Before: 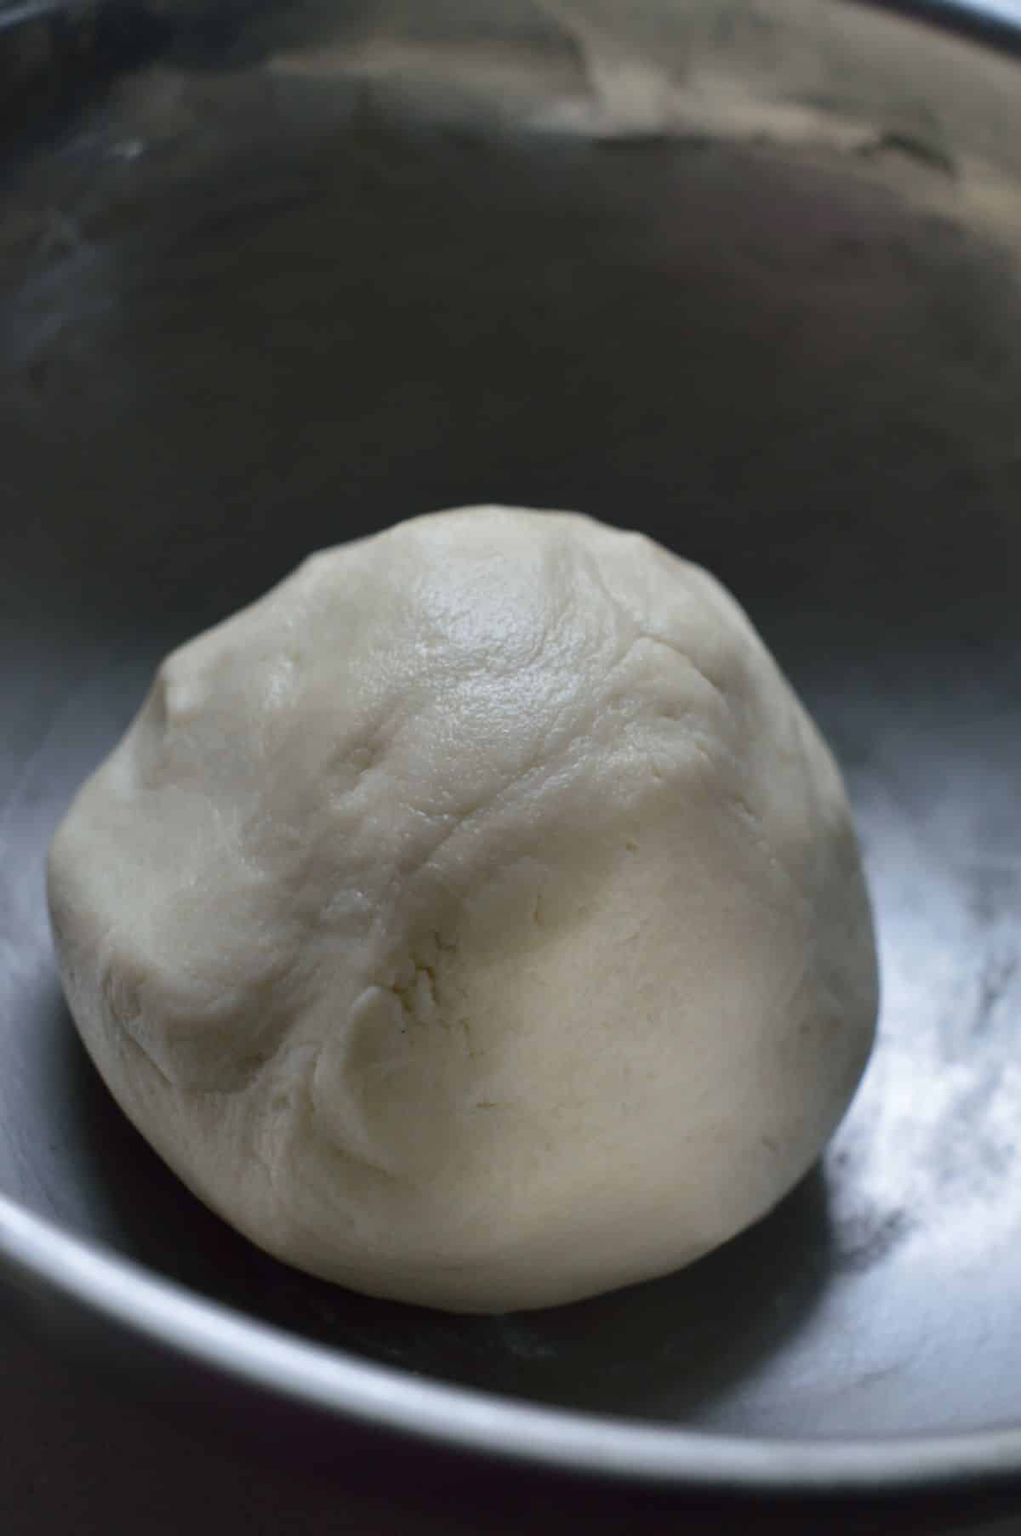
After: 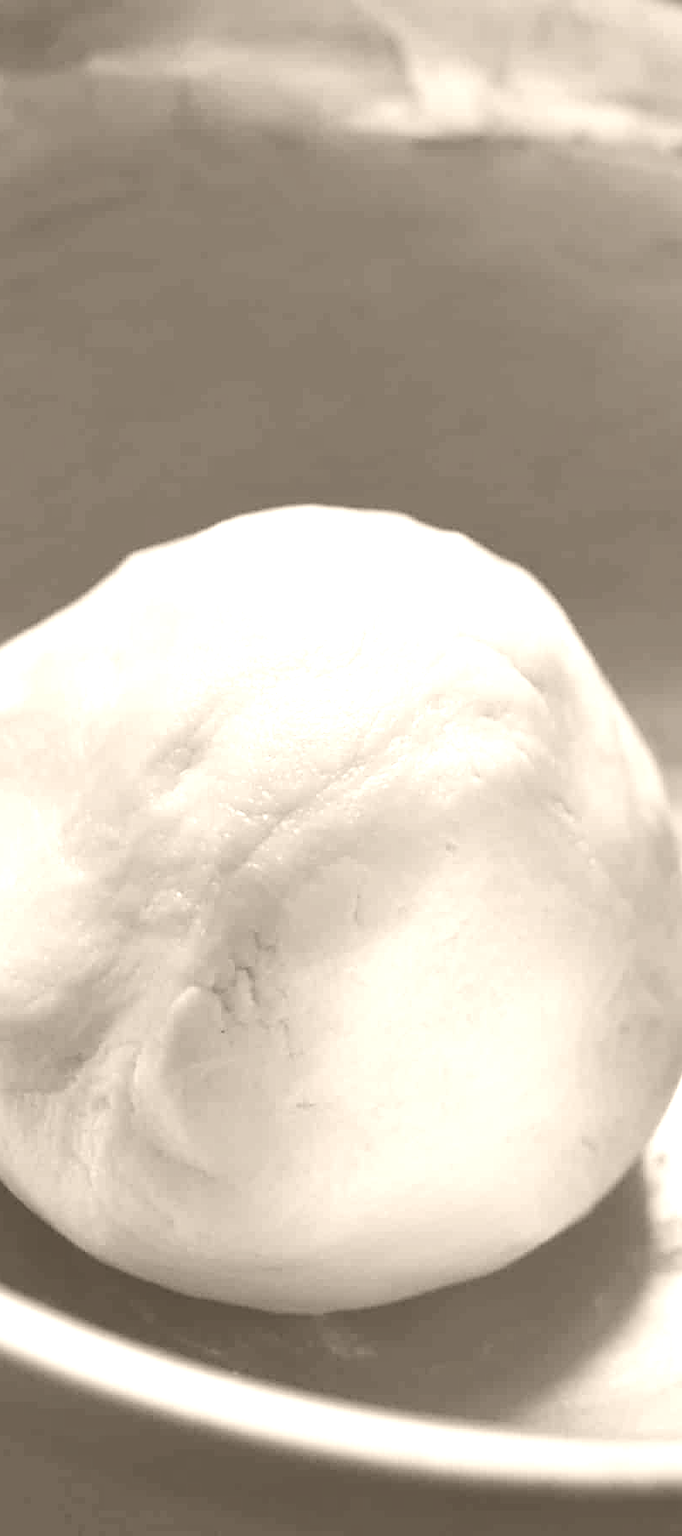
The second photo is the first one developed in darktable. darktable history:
crop and rotate: left 17.732%, right 15.423%
colorize: hue 34.49°, saturation 35.33%, source mix 100%, version 1
contrast brightness saturation: contrast 0.14, brightness 0.21
vibrance: on, module defaults
white balance: red 0.926, green 1.003, blue 1.133
sharpen: on, module defaults
